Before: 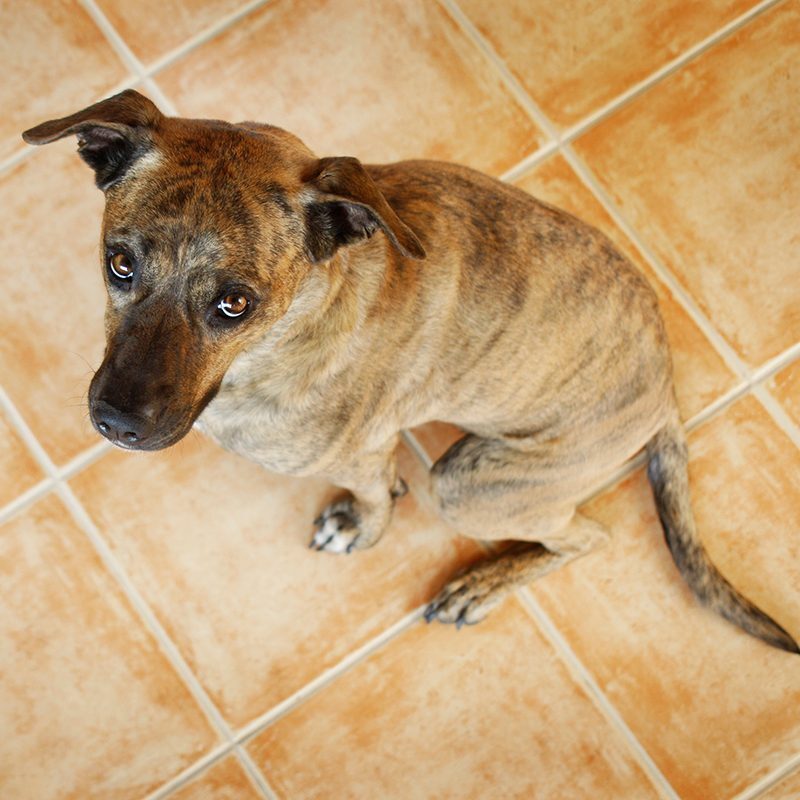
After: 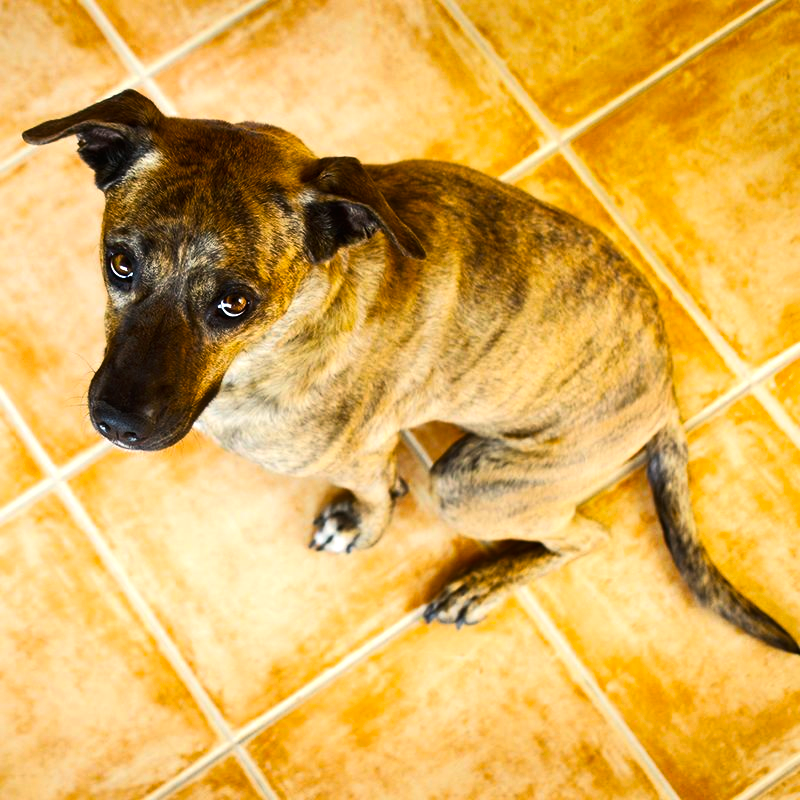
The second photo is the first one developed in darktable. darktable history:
tone curve: curves: ch0 [(0.016, 0.011) (0.204, 0.146) (0.515, 0.476) (0.78, 0.795) (1, 0.981)], color space Lab, linked channels, preserve colors none
color balance rgb: linear chroma grading › global chroma 9%, perceptual saturation grading › global saturation 36%, perceptual brilliance grading › global brilliance 15%, perceptual brilliance grading › shadows -35%, global vibrance 15%
